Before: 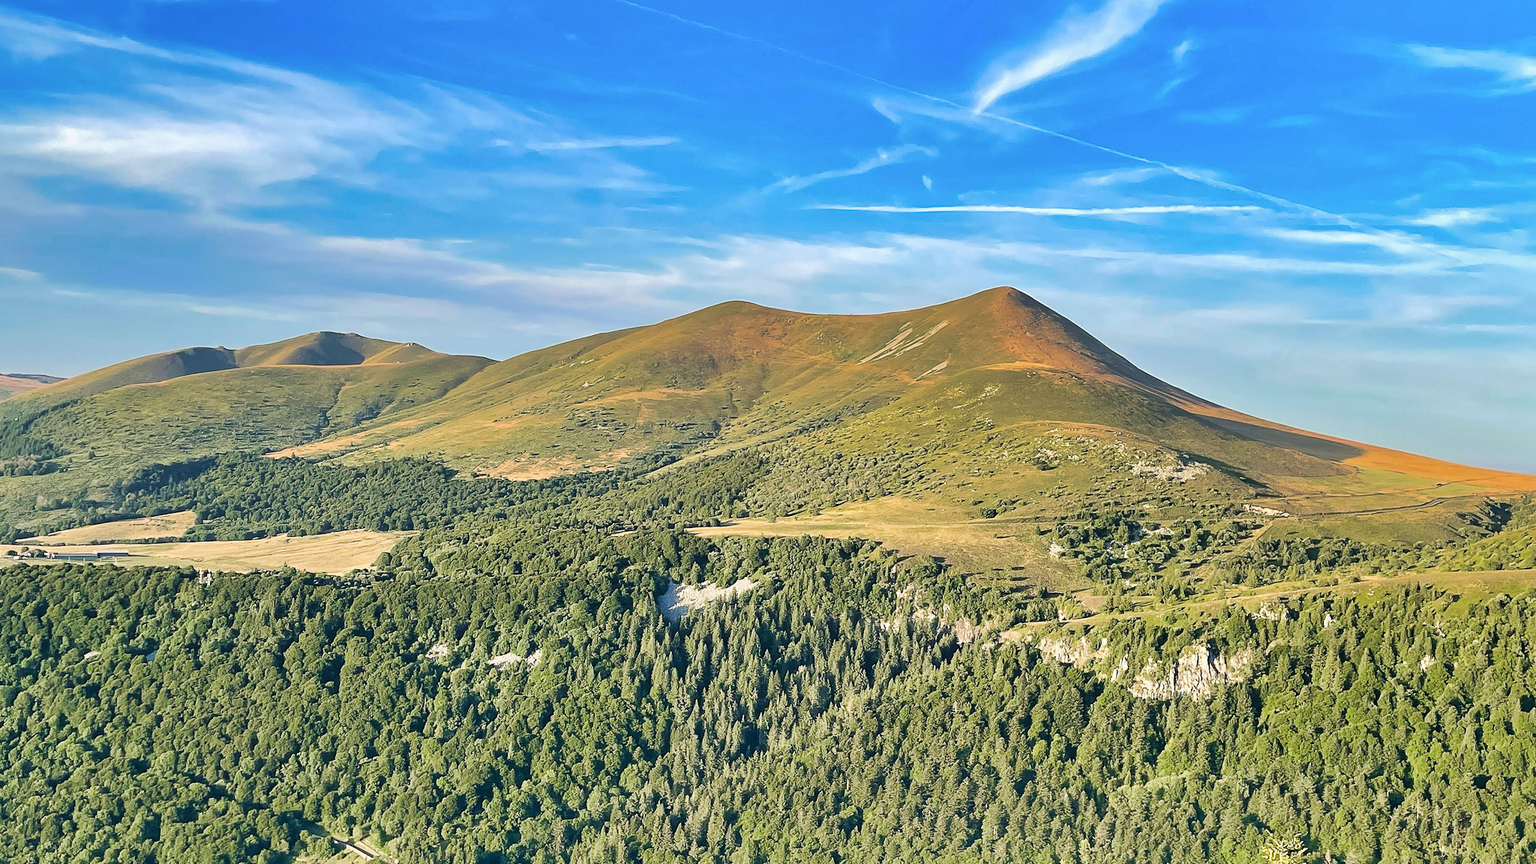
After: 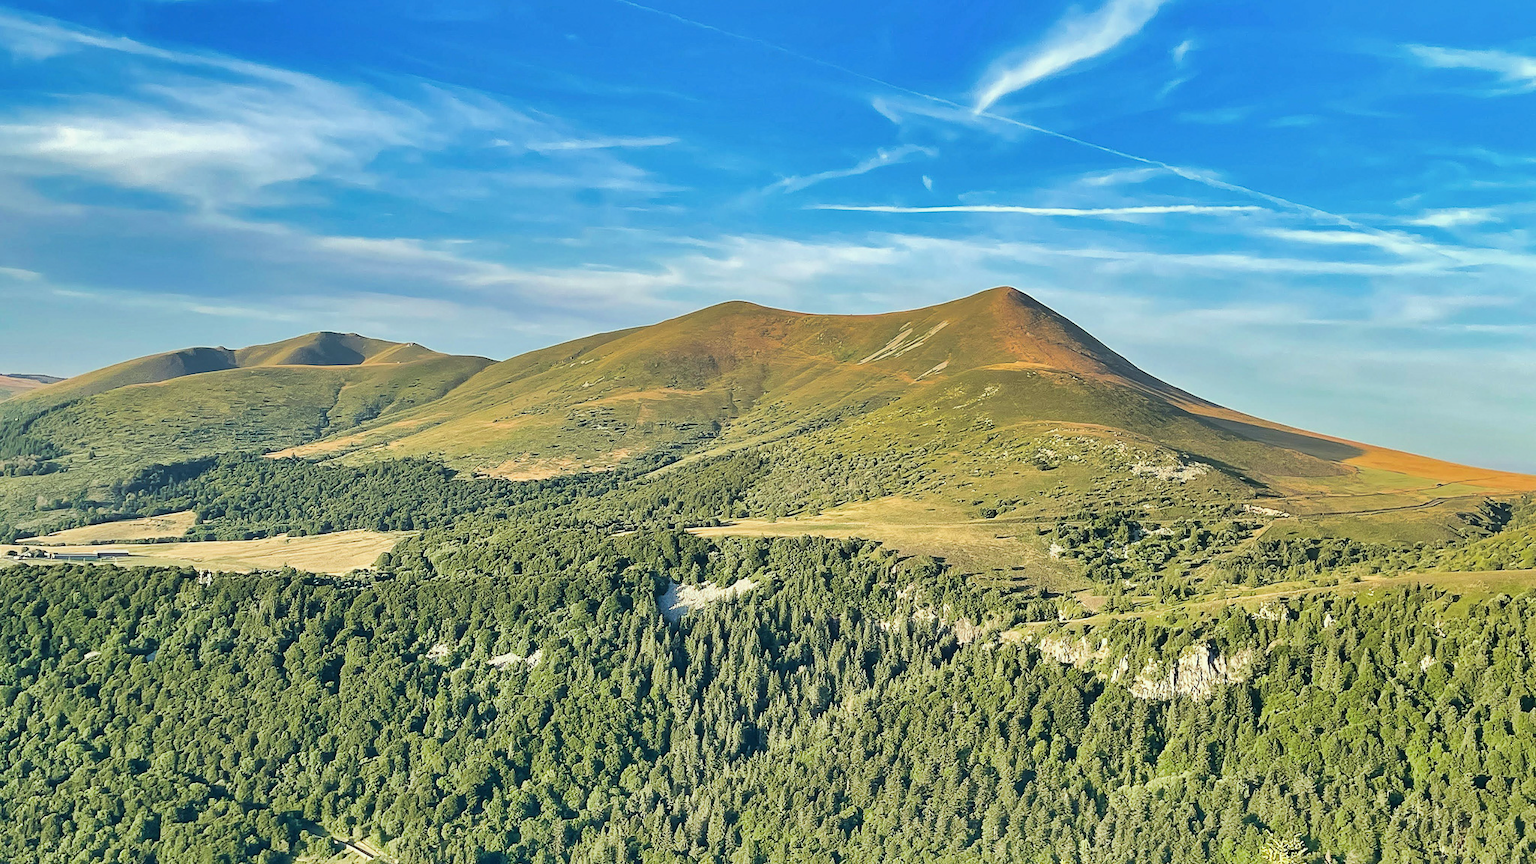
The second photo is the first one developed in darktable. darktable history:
color zones: curves: ch0 [(0, 0.5) (0.143, 0.5) (0.286, 0.5) (0.429, 0.5) (0.571, 0.5) (0.714, 0.476) (0.857, 0.5) (1, 0.5)]; ch2 [(0, 0.5) (0.143, 0.5) (0.286, 0.5) (0.429, 0.5) (0.571, 0.5) (0.714, 0.487) (0.857, 0.5) (1, 0.5)]
color correction: highlights a* -4.51, highlights b* 5.03, saturation 0.937
